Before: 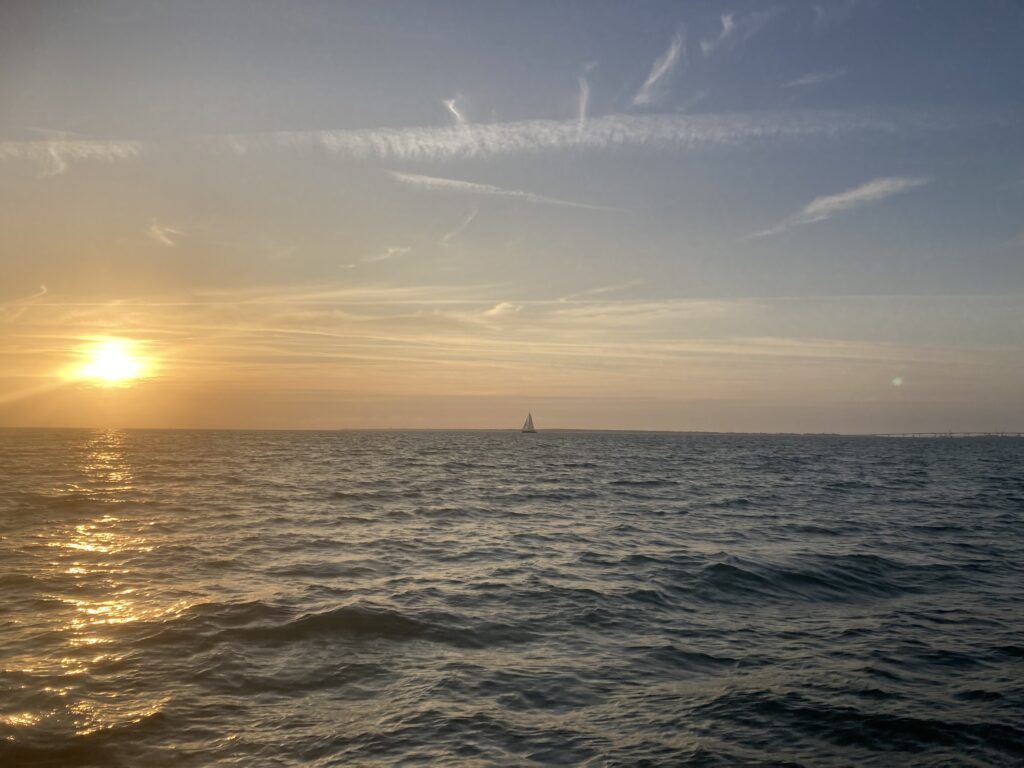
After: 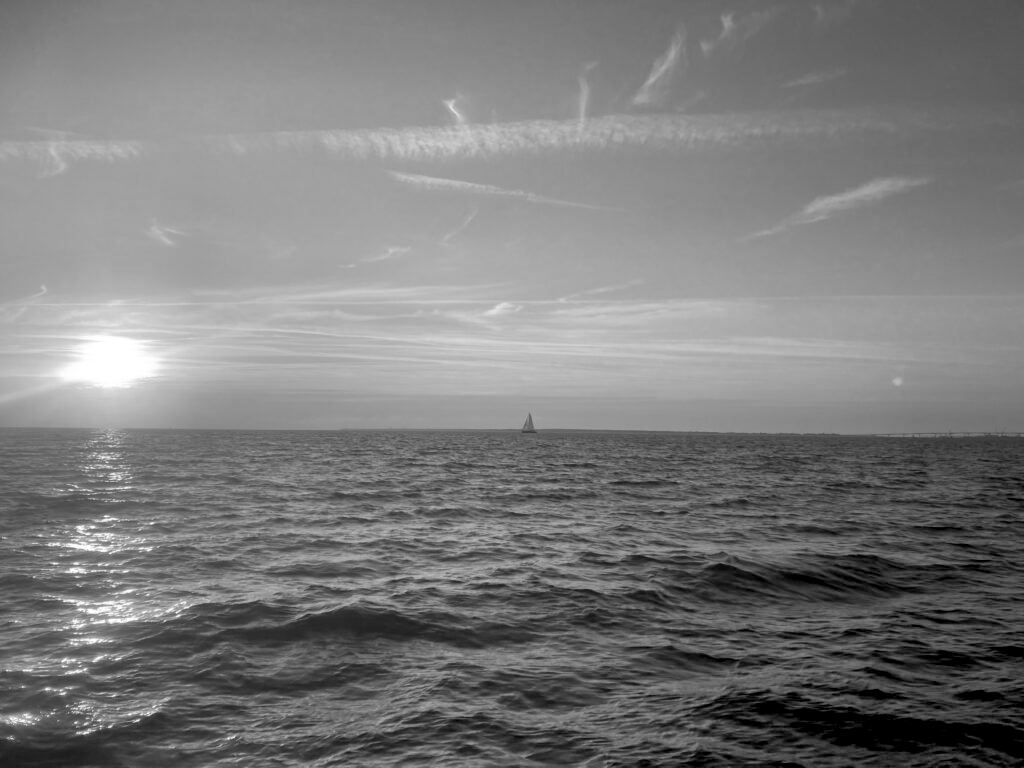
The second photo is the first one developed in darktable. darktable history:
shadows and highlights: shadows 37.27, highlights -28.18, soften with gaussian
monochrome: on, module defaults
exposure: black level correction 0.007, exposure 0.093 EV, compensate highlight preservation false
